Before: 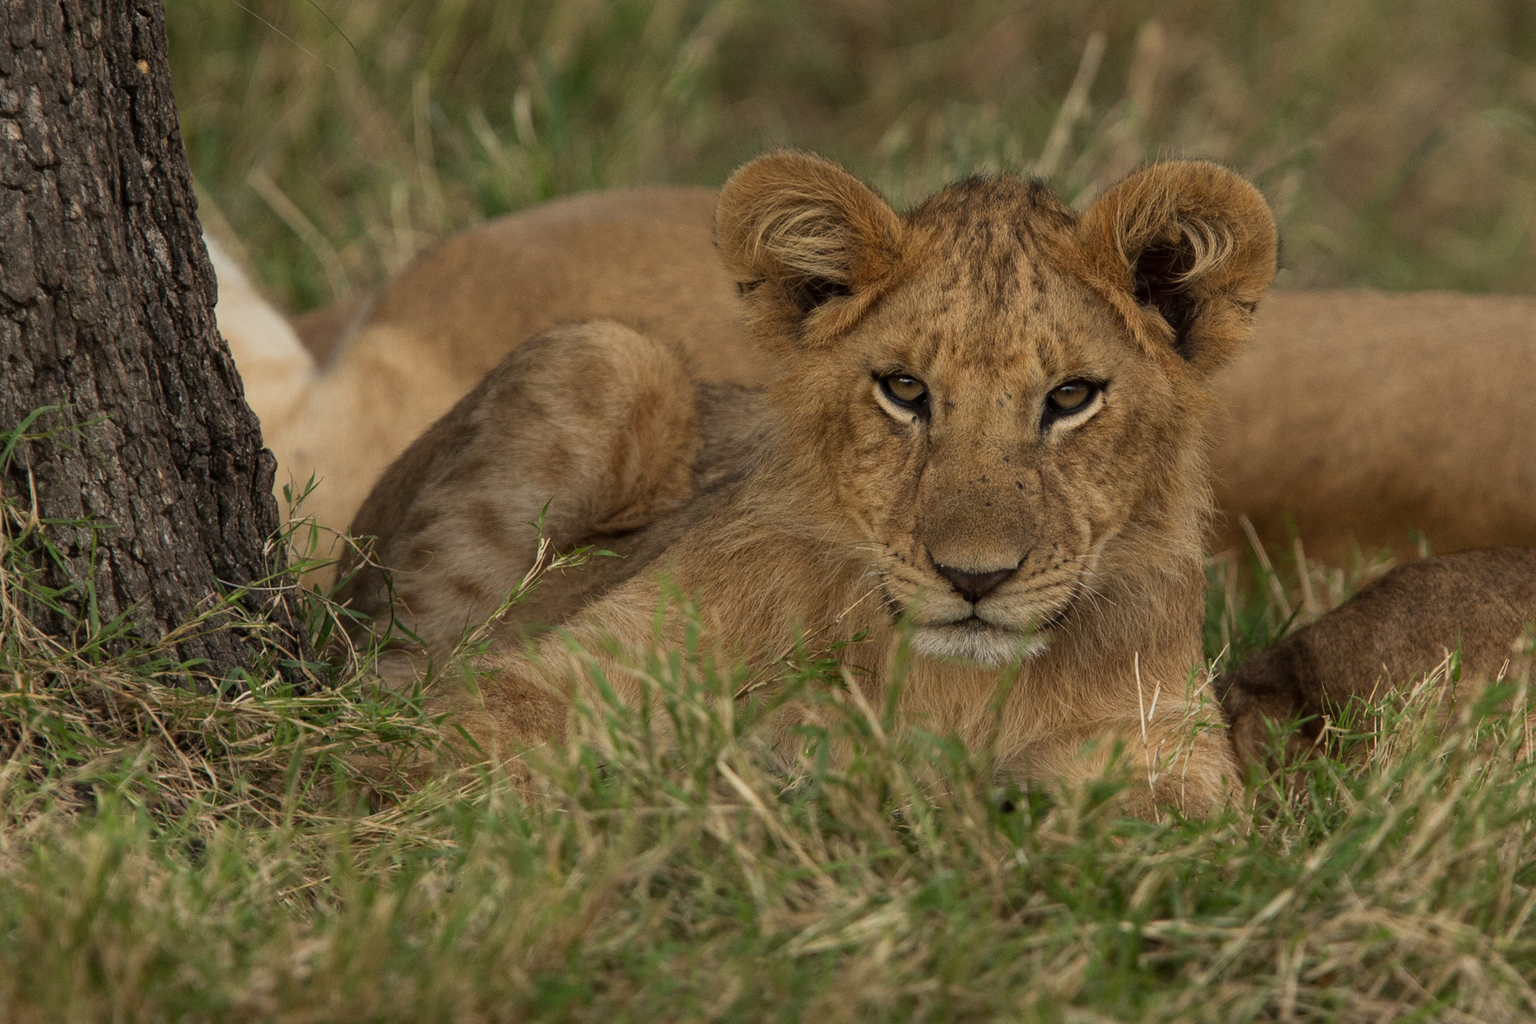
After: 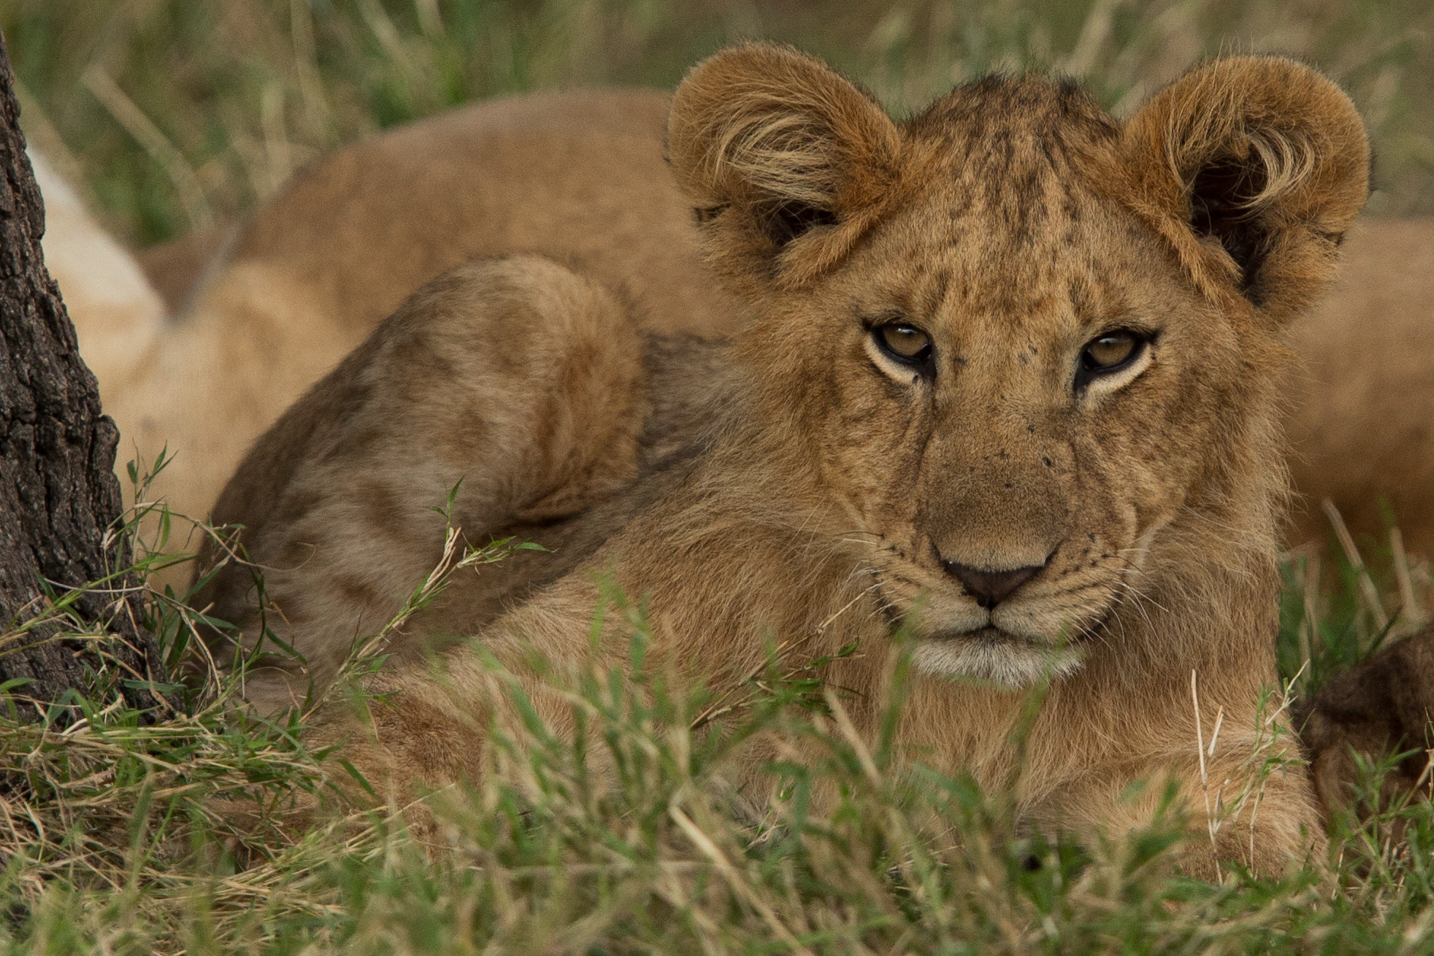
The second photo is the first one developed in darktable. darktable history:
local contrast: mode bilateral grid, contrast 10, coarseness 25, detail 115%, midtone range 0.2
crop and rotate: left 11.831%, top 11.346%, right 13.429%, bottom 13.899%
